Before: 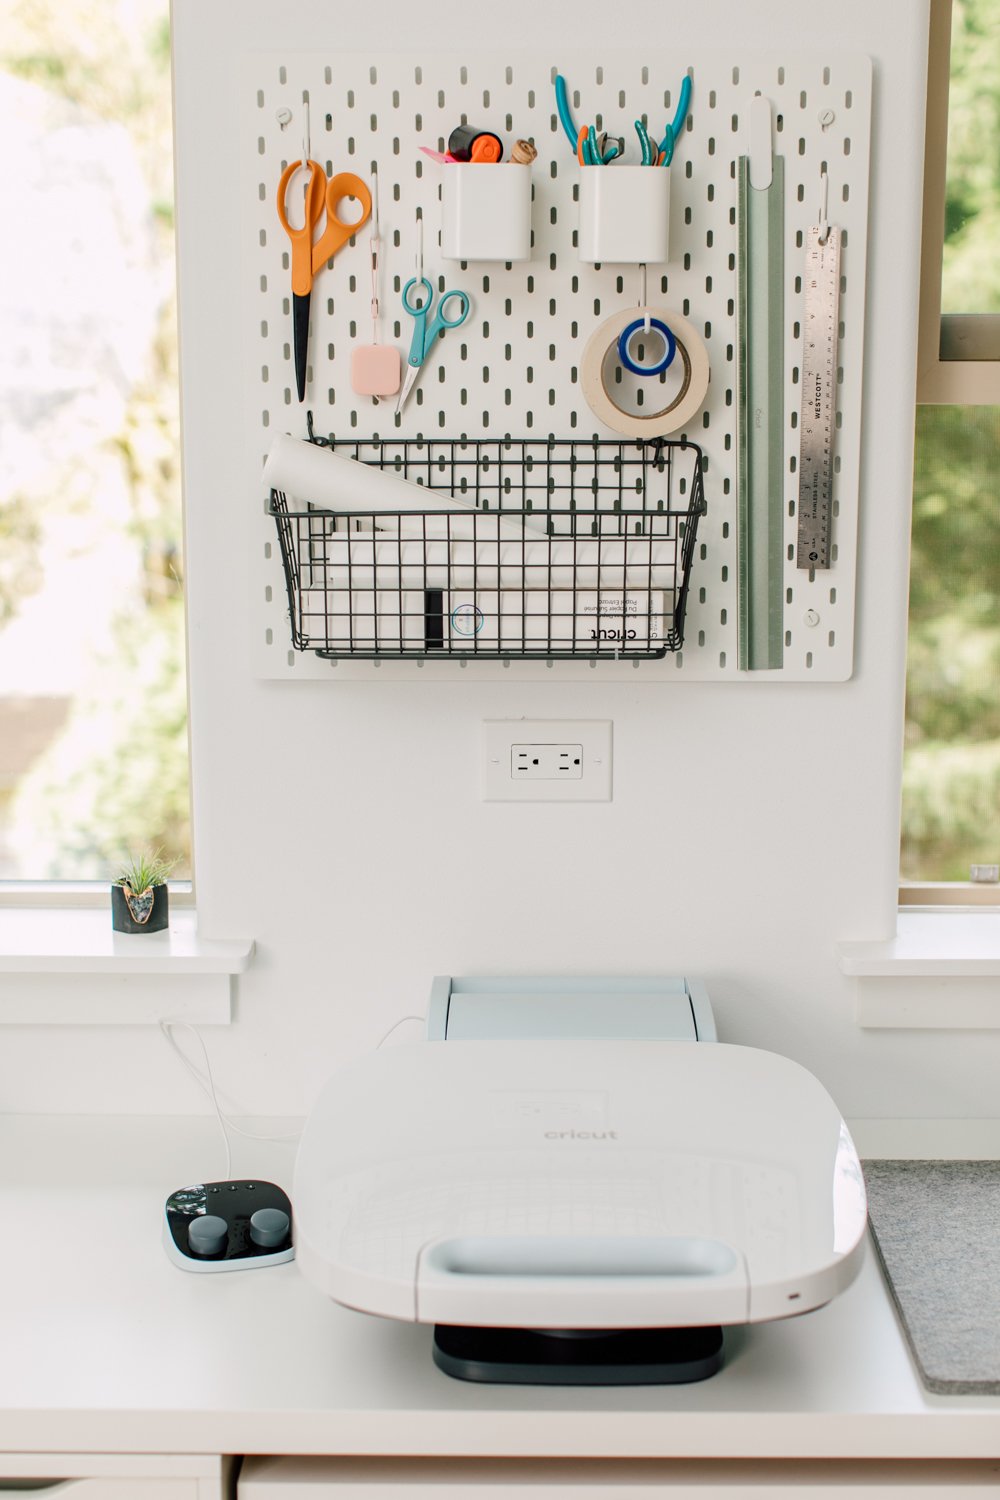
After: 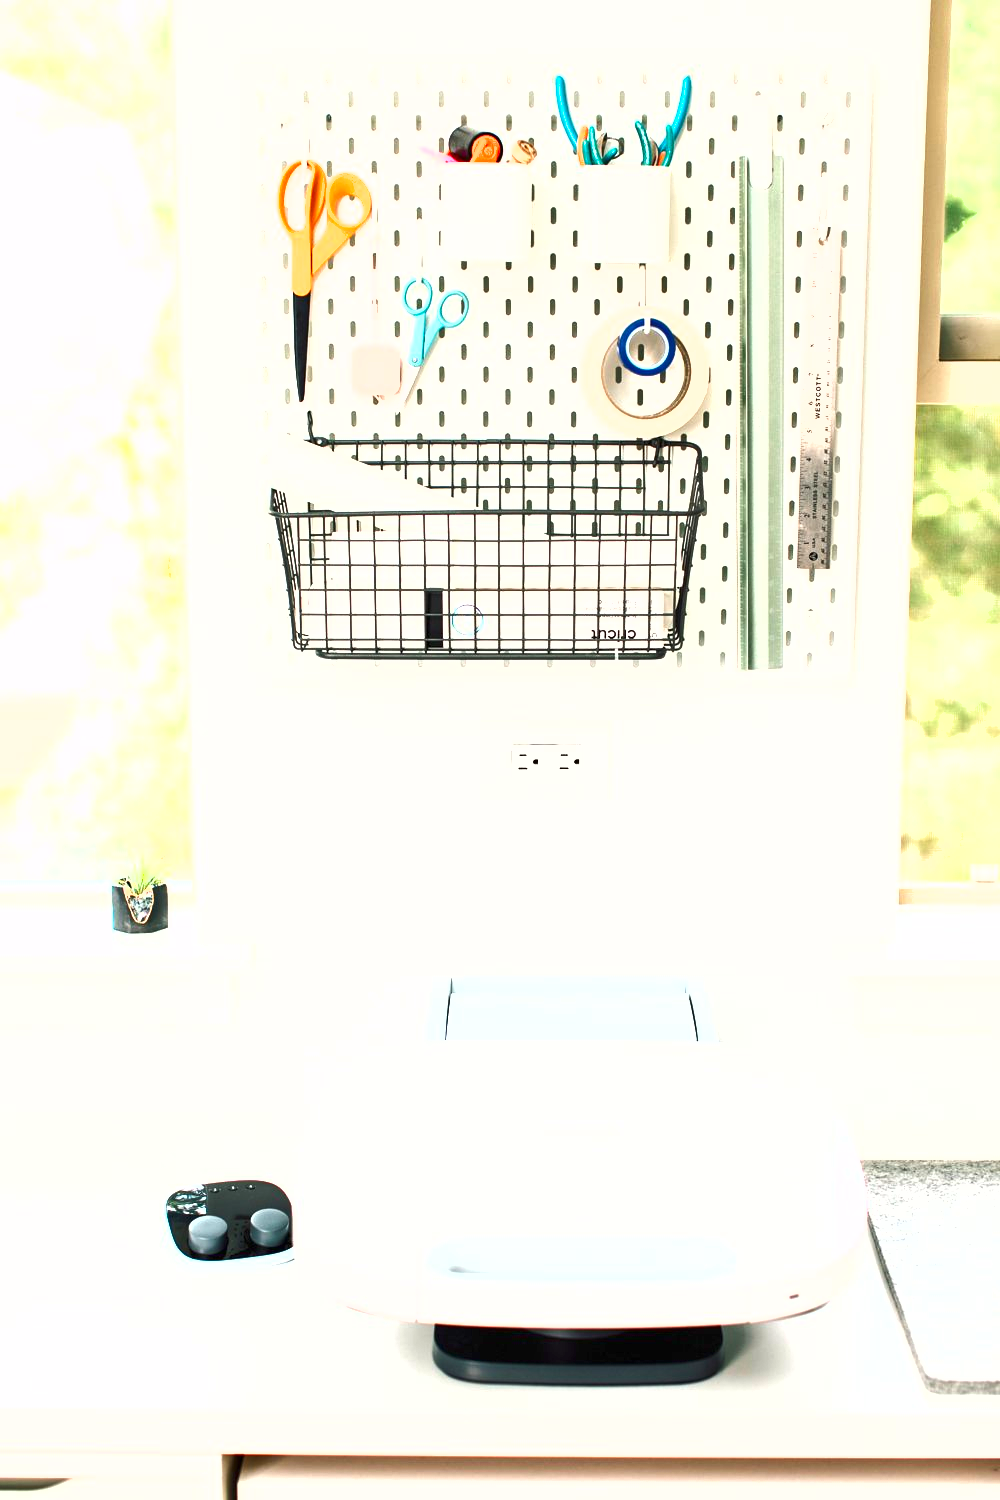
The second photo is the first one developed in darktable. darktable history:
shadows and highlights: radius 125.46, shadows 30.51, highlights -30.51, low approximation 0.01, soften with gaussian
exposure: black level correction 0, exposure 1.75 EV, compensate exposure bias true, compensate highlight preservation false
